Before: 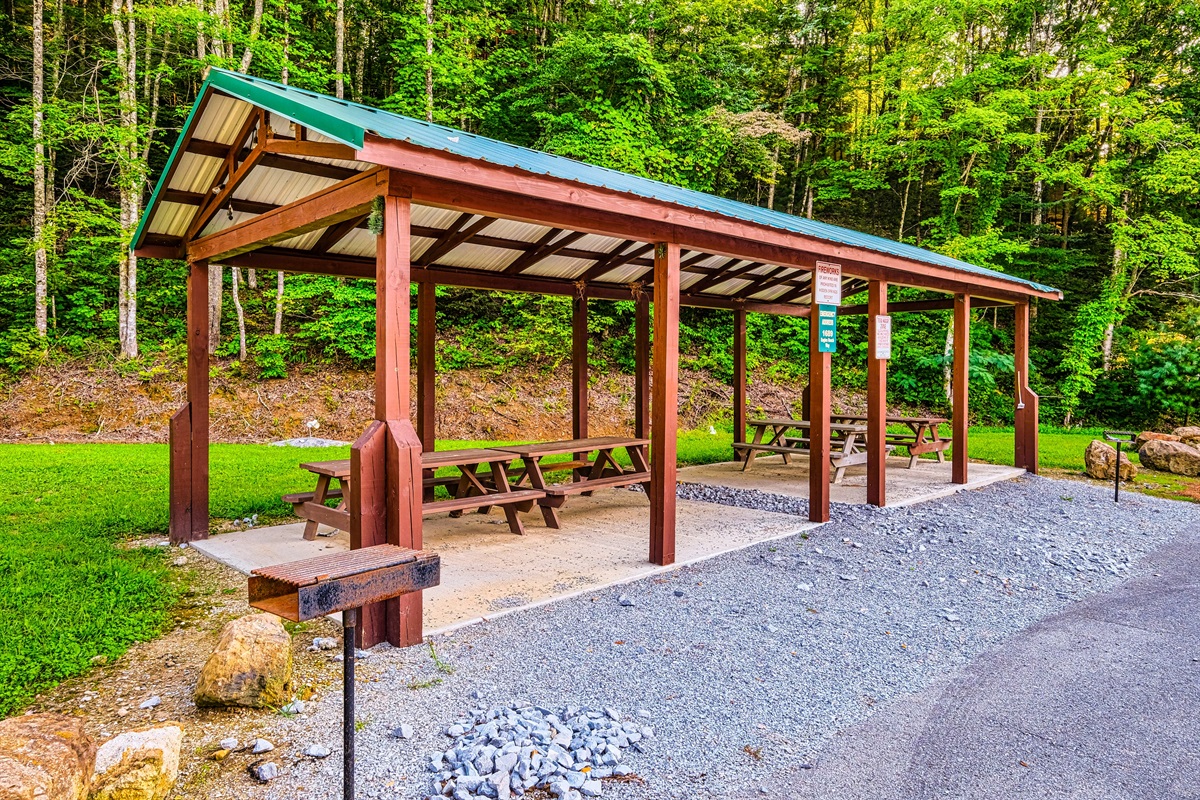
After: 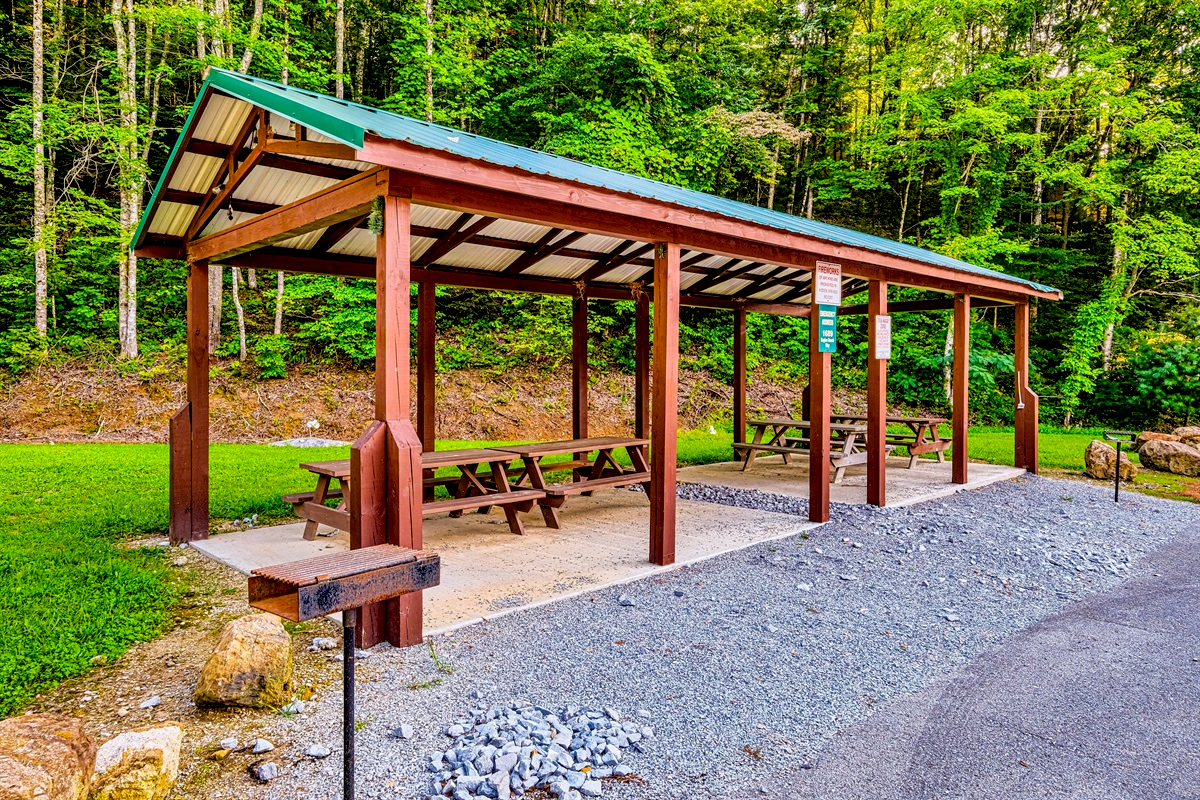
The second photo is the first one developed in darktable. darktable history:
shadows and highlights: soften with gaussian
exposure: black level correction 0.011, compensate highlight preservation false
